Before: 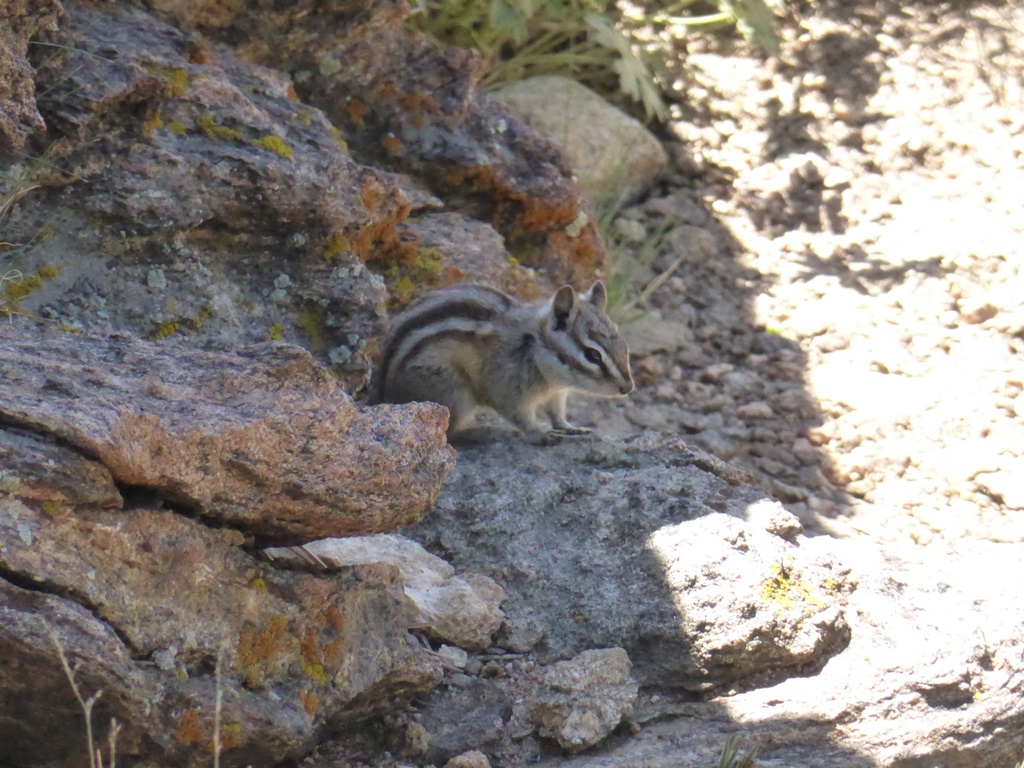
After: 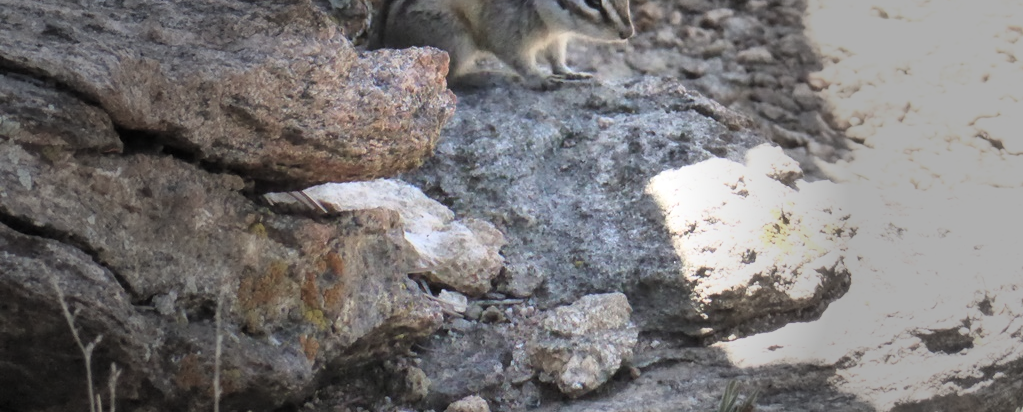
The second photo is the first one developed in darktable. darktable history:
base curve: curves: ch0 [(0, 0) (0.005, 0.002) (0.193, 0.295) (0.399, 0.664) (0.75, 0.928) (1, 1)]
vignetting: fall-off start 31.28%, fall-off radius 34.64%, brightness -0.575
tone equalizer: on, module defaults
crop and rotate: top 46.237%
white balance: emerald 1
color zones: curves: ch0 [(0, 0.5) (0.143, 0.5) (0.286, 0.5) (0.429, 0.504) (0.571, 0.5) (0.714, 0.509) (0.857, 0.5) (1, 0.5)]; ch1 [(0, 0.425) (0.143, 0.425) (0.286, 0.375) (0.429, 0.405) (0.571, 0.5) (0.714, 0.47) (0.857, 0.425) (1, 0.435)]; ch2 [(0, 0.5) (0.143, 0.5) (0.286, 0.5) (0.429, 0.517) (0.571, 0.5) (0.714, 0.51) (0.857, 0.5) (1, 0.5)]
